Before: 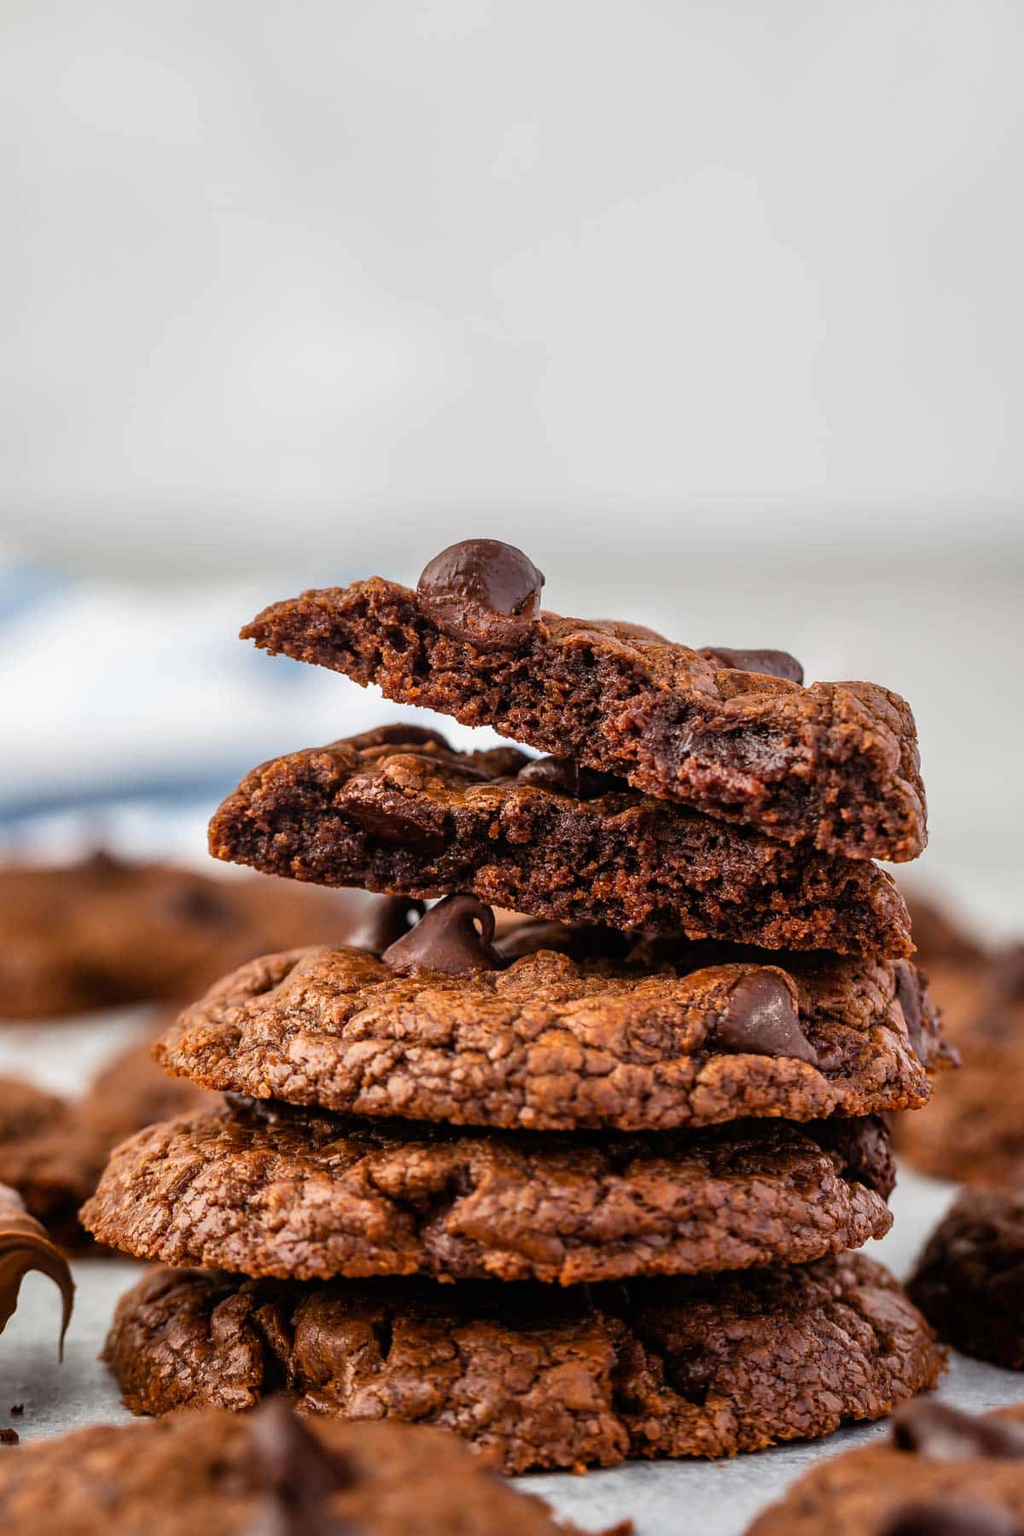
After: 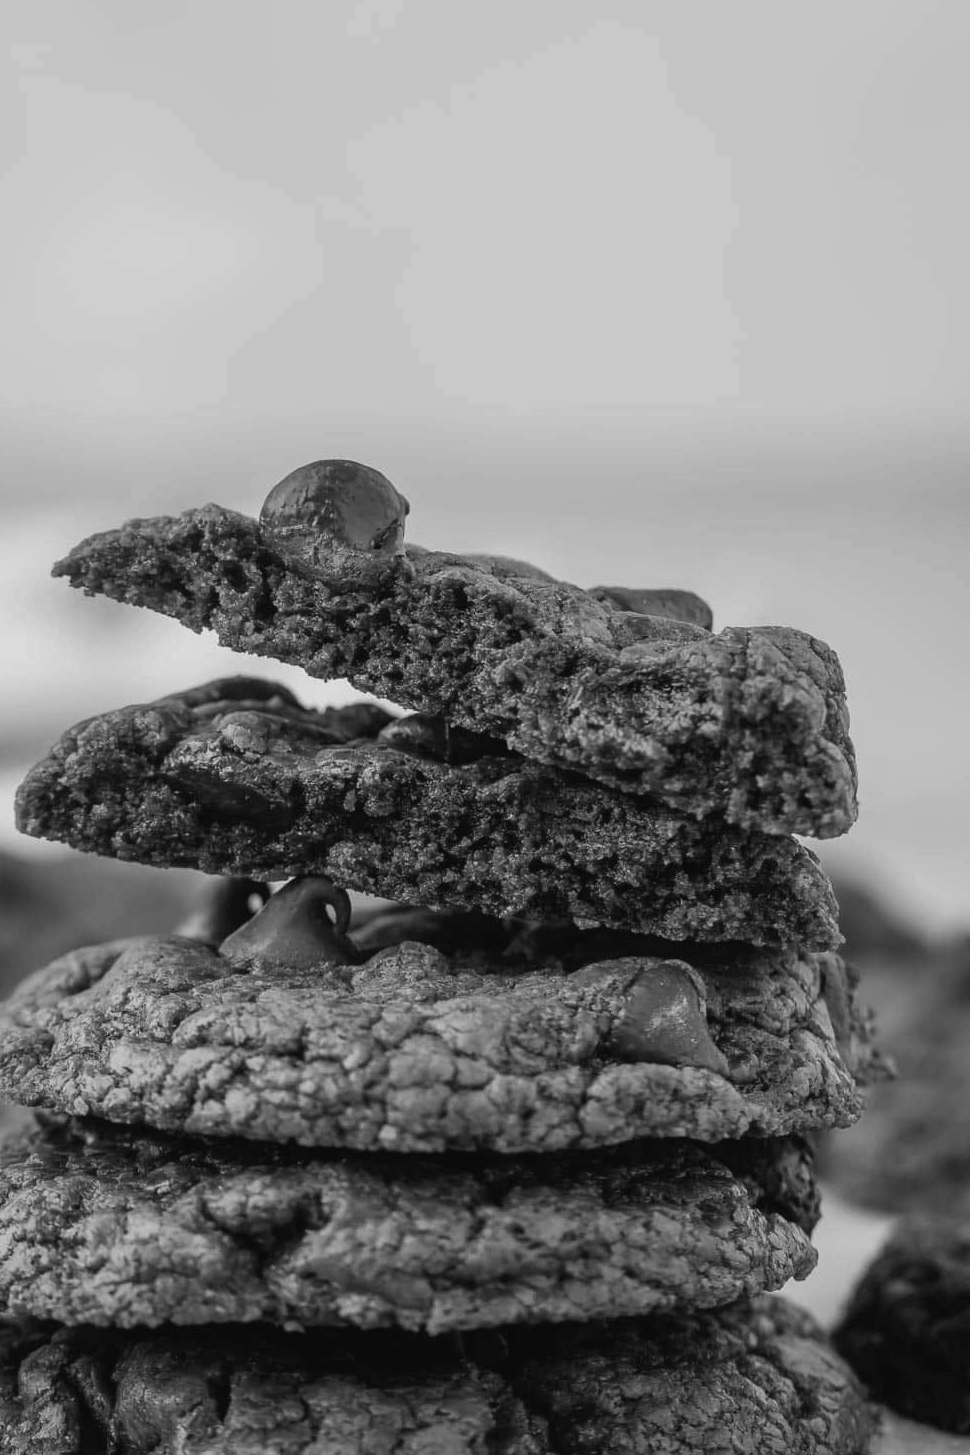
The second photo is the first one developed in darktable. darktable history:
crop: left 19.159%, top 9.58%, bottom 9.58%
rgb curve: curves: ch2 [(0, 0) (0.567, 0.512) (1, 1)], mode RGB, independent channels
color balance: mode lift, gamma, gain (sRGB), lift [1.04, 1, 1, 0.97], gamma [1.01, 1, 1, 0.97], gain [0.96, 1, 1, 0.97]
monochrome: a 14.95, b -89.96
